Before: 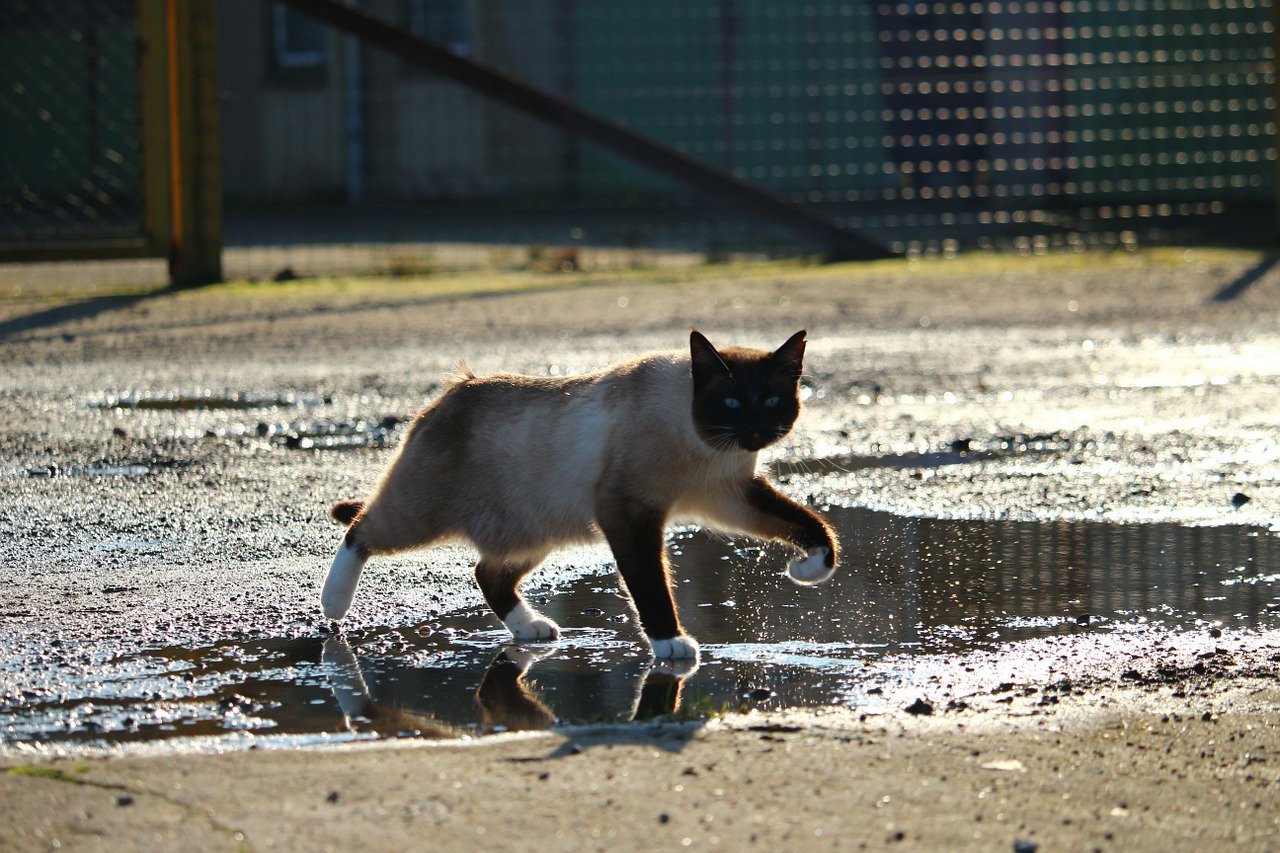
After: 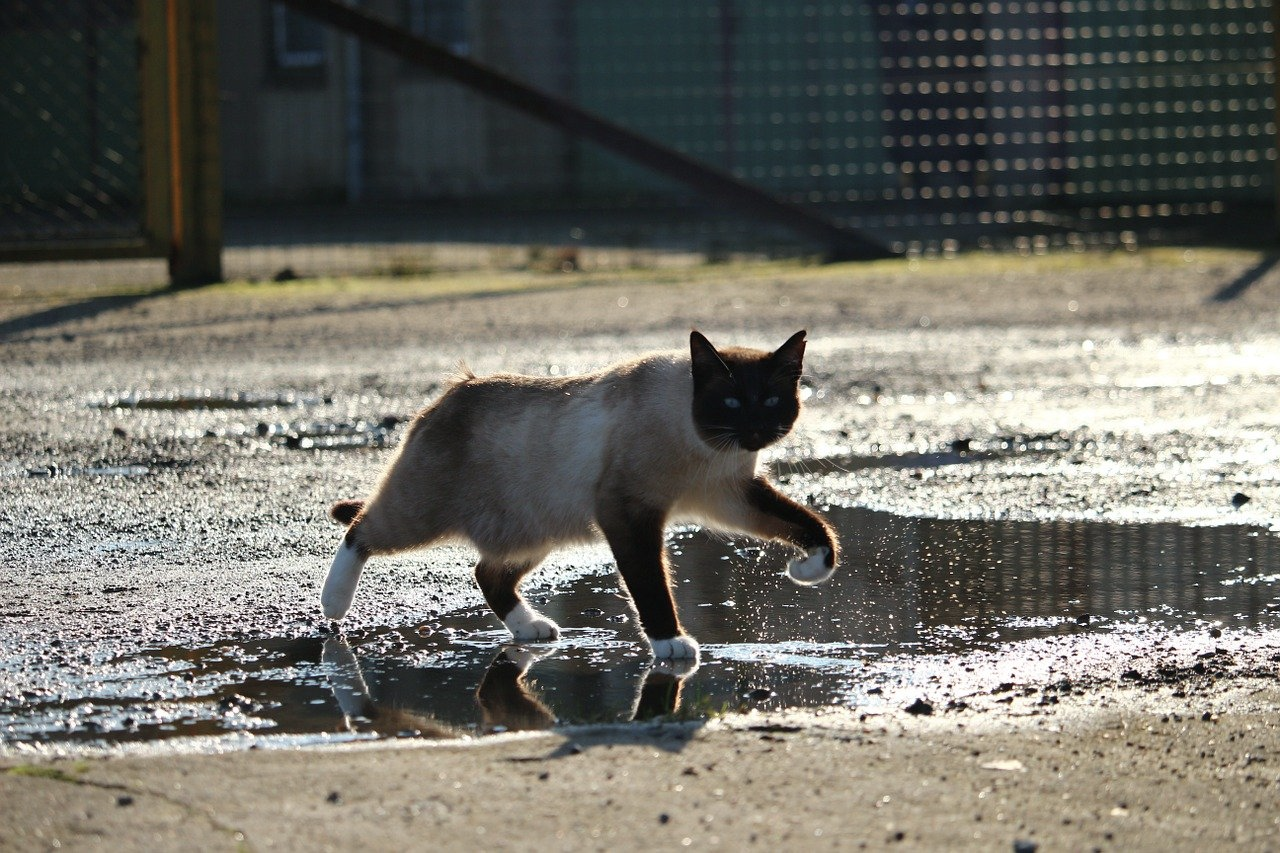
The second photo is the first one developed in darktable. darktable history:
color correction: highlights b* 0.038, saturation 0.773
